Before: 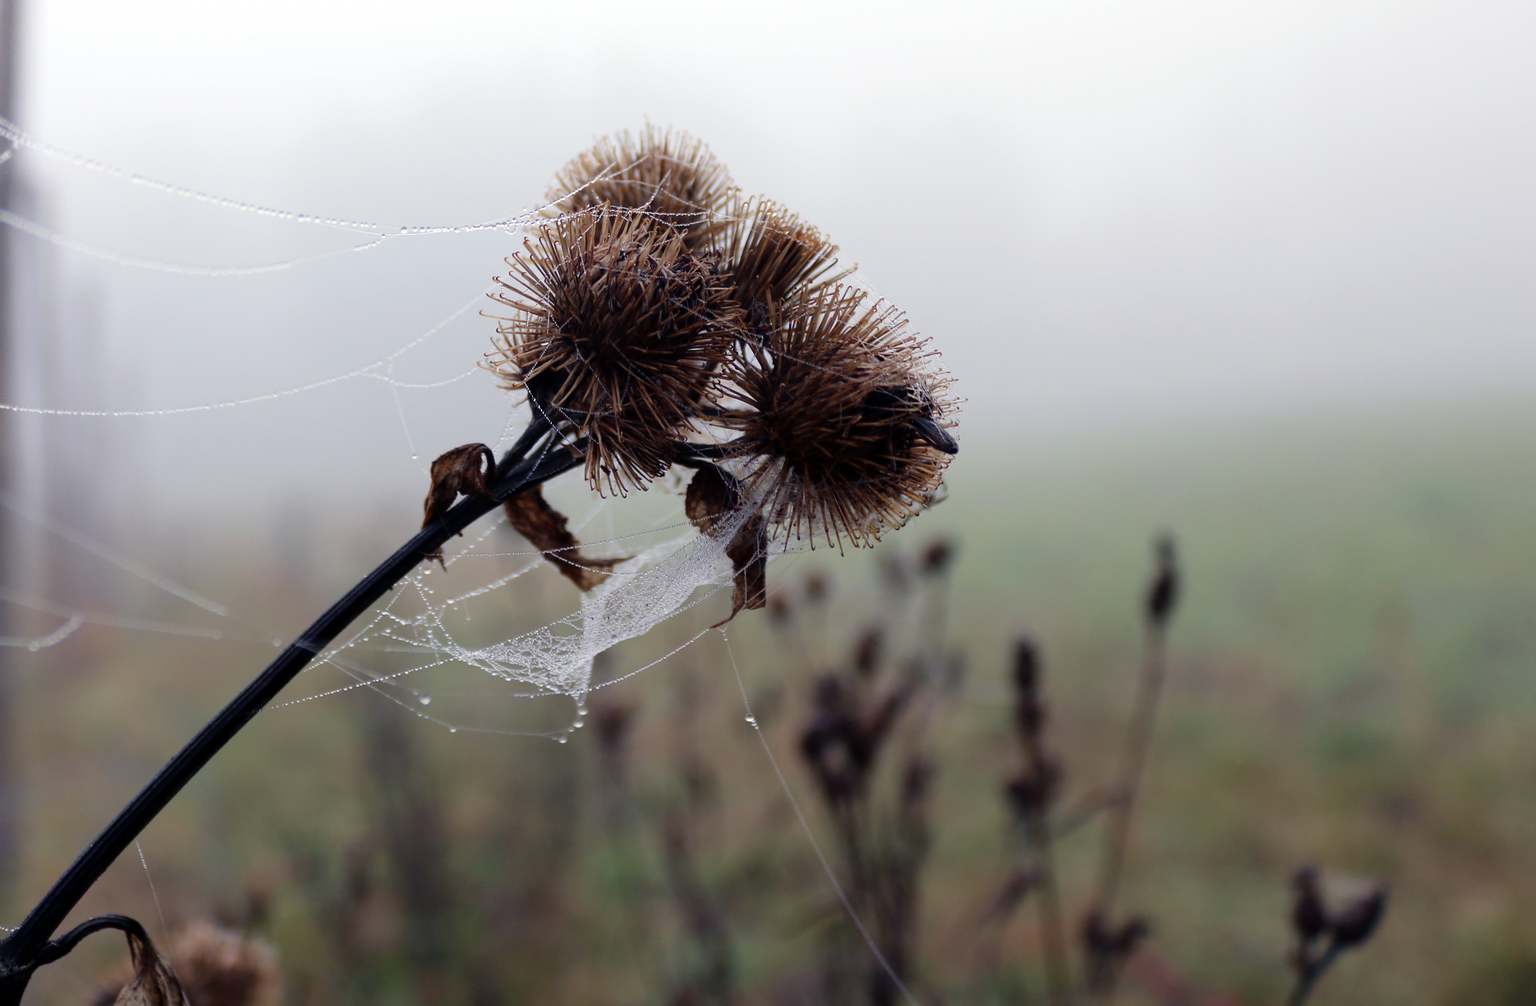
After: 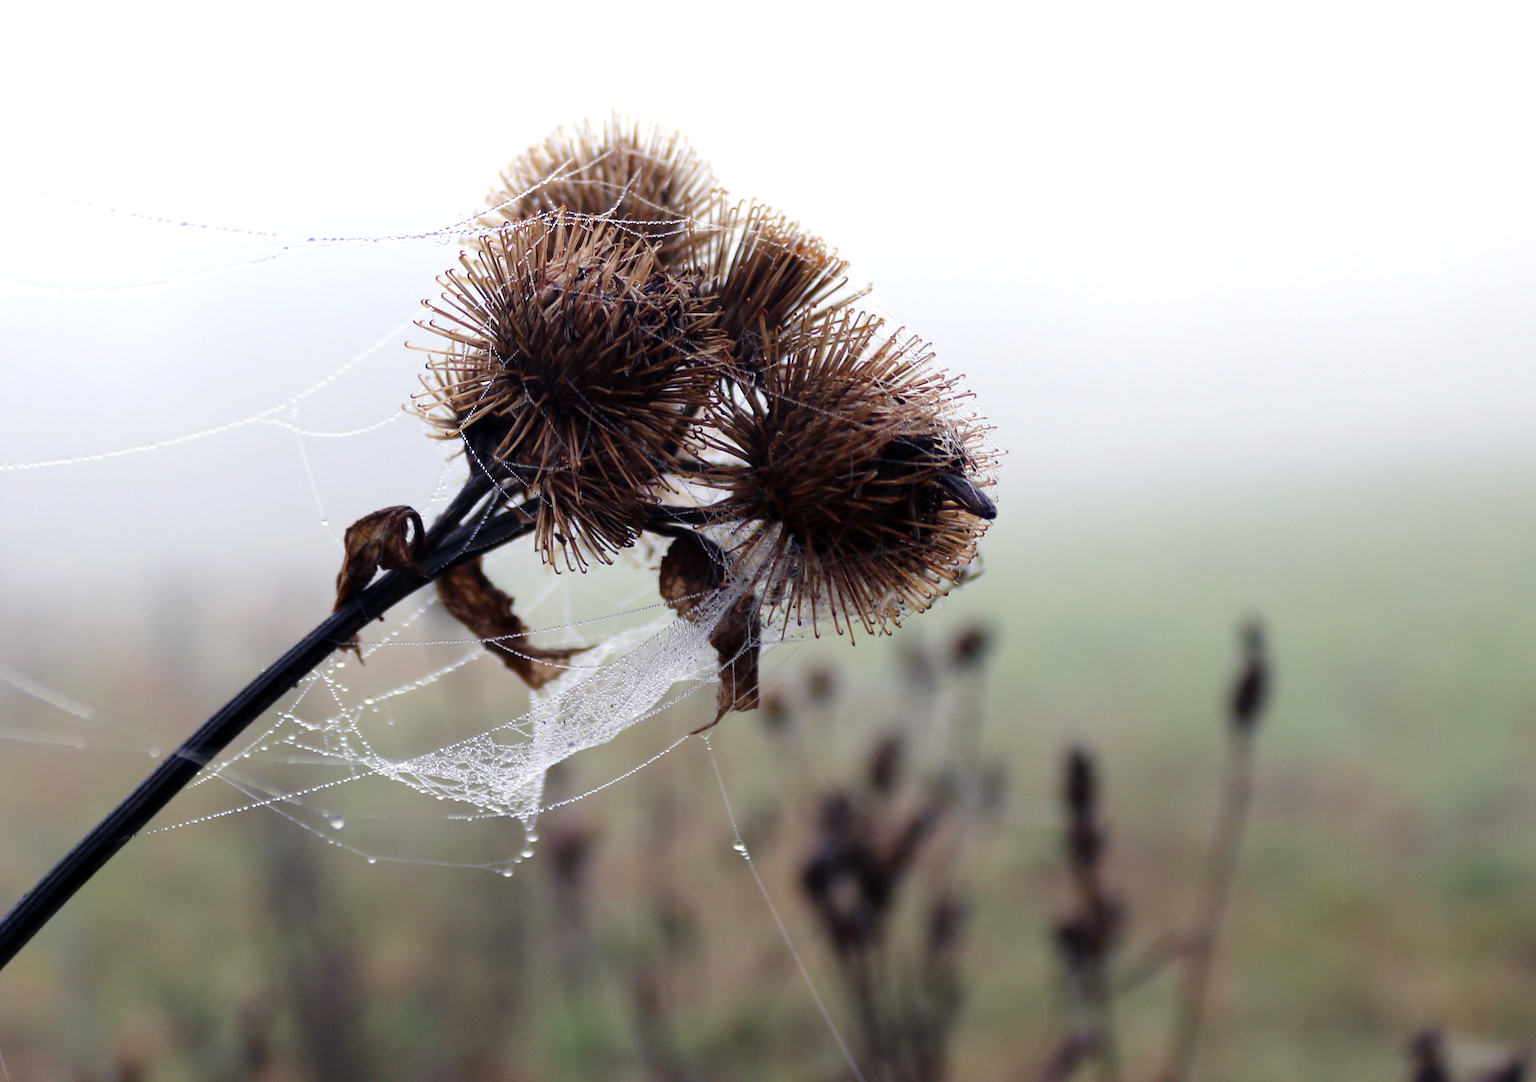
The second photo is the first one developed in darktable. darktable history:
crop: left 9.929%, top 3.475%, right 9.188%, bottom 9.529%
tone equalizer: on, module defaults
exposure: black level correction 0, exposure 0.5 EV, compensate highlight preservation false
